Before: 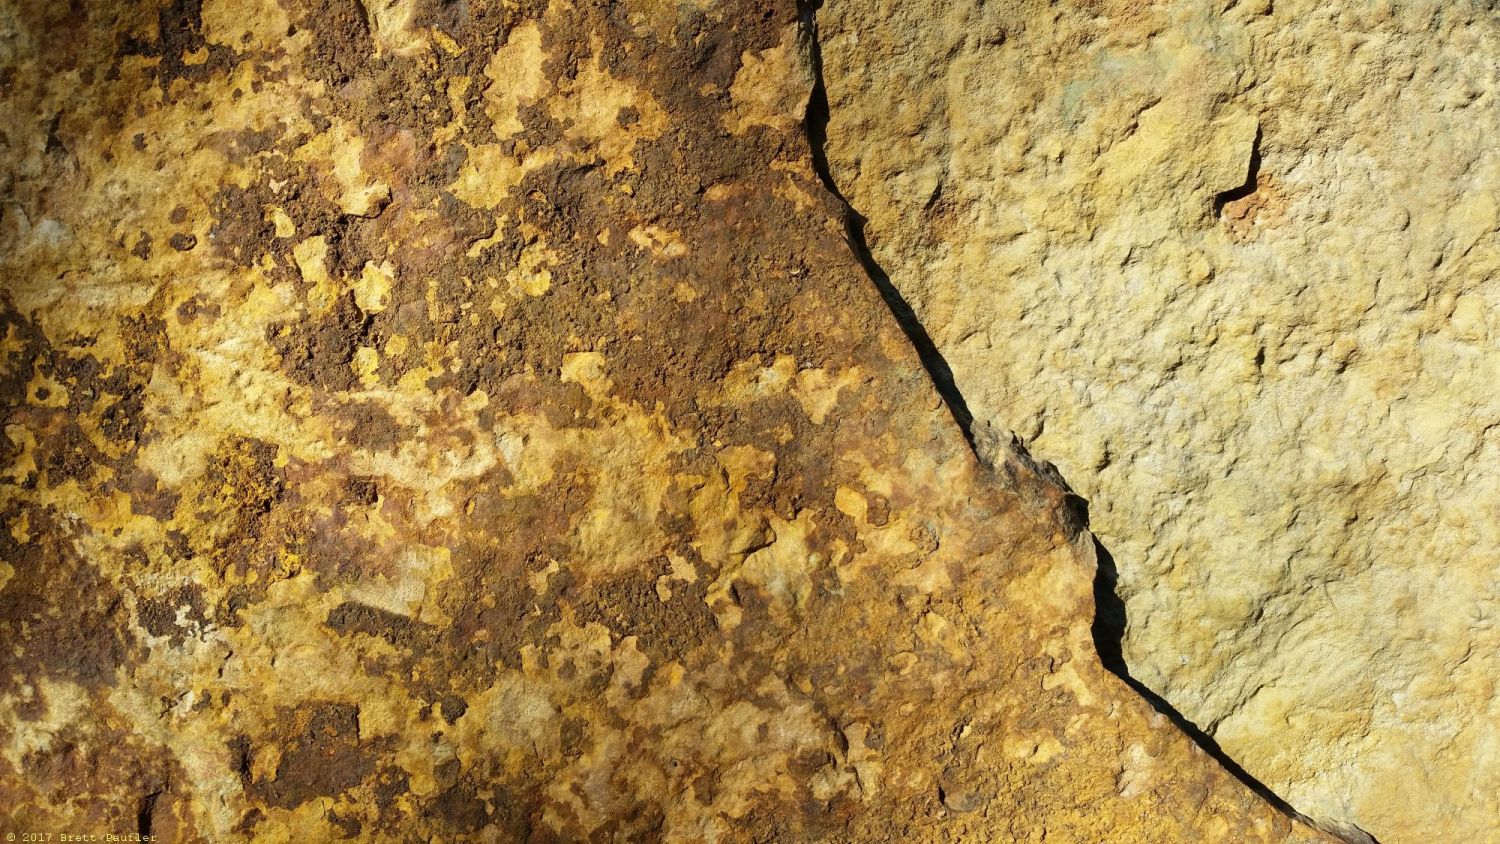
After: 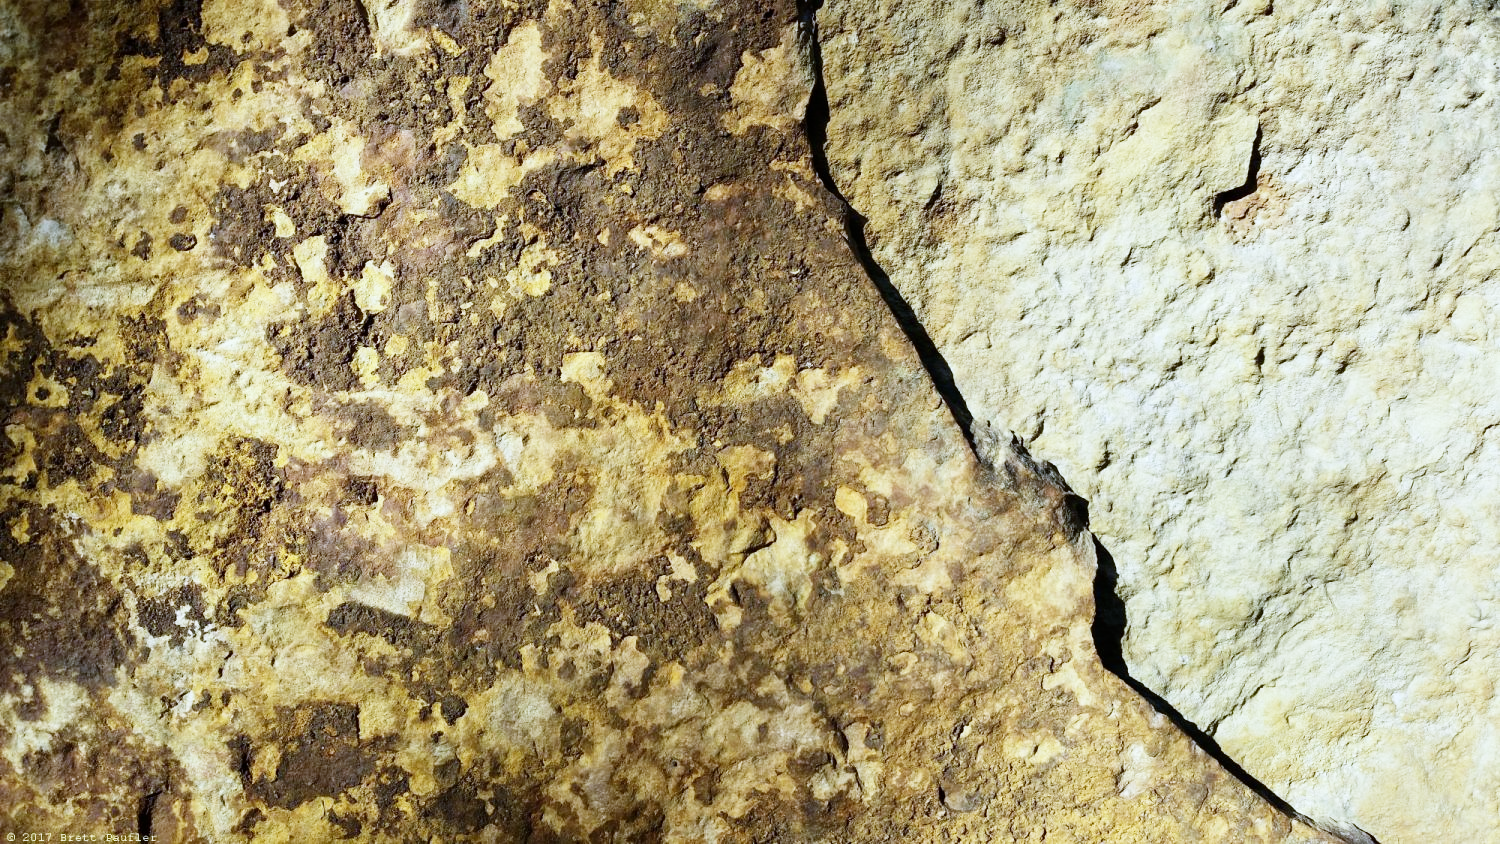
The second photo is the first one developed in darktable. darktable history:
contrast brightness saturation: contrast 0.11, saturation -0.17
tone curve: curves: ch0 [(0, 0) (0.004, 0.001) (0.02, 0.008) (0.218, 0.218) (0.664, 0.774) (0.832, 0.914) (1, 1)], preserve colors none
white balance: red 0.871, blue 1.249
